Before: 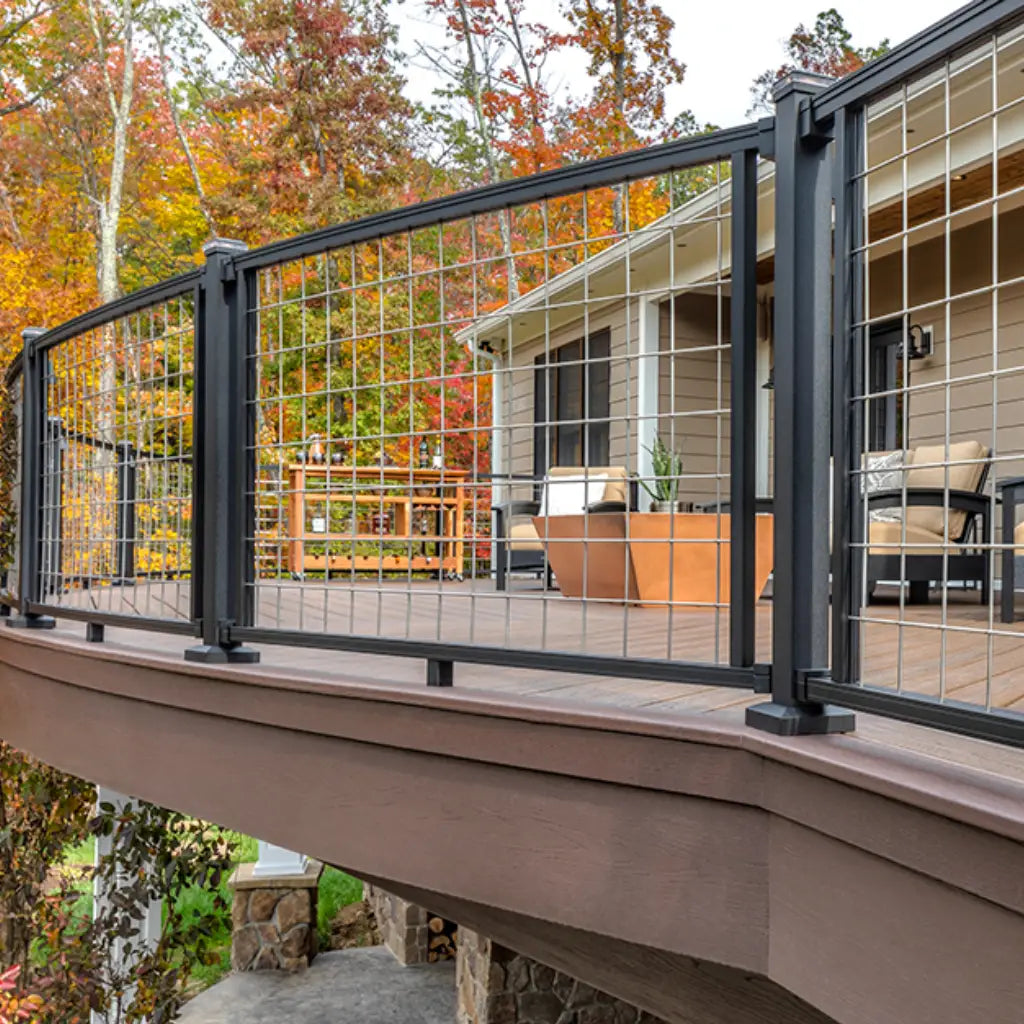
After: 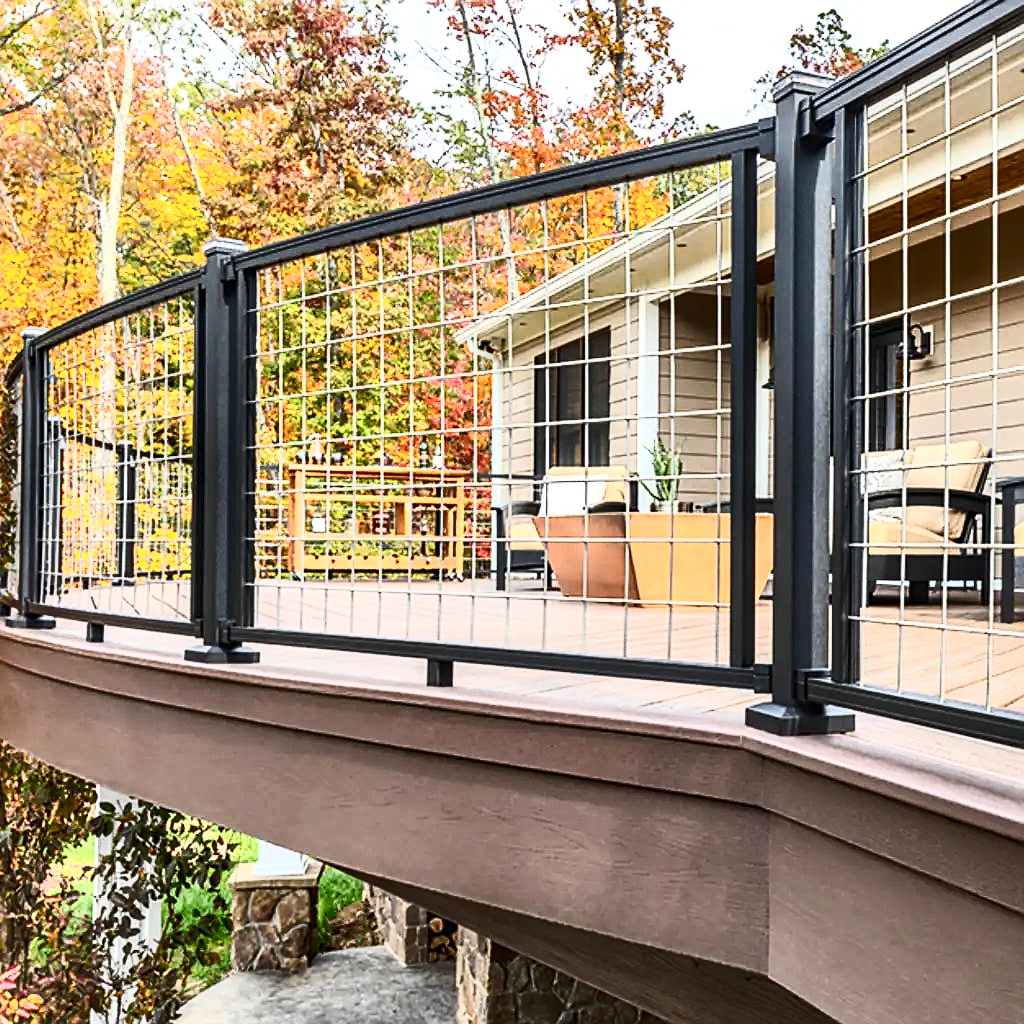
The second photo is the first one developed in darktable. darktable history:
contrast brightness saturation: contrast 0.62, brightness 0.34, saturation 0.14
exposure: compensate highlight preservation false
sharpen: on, module defaults
